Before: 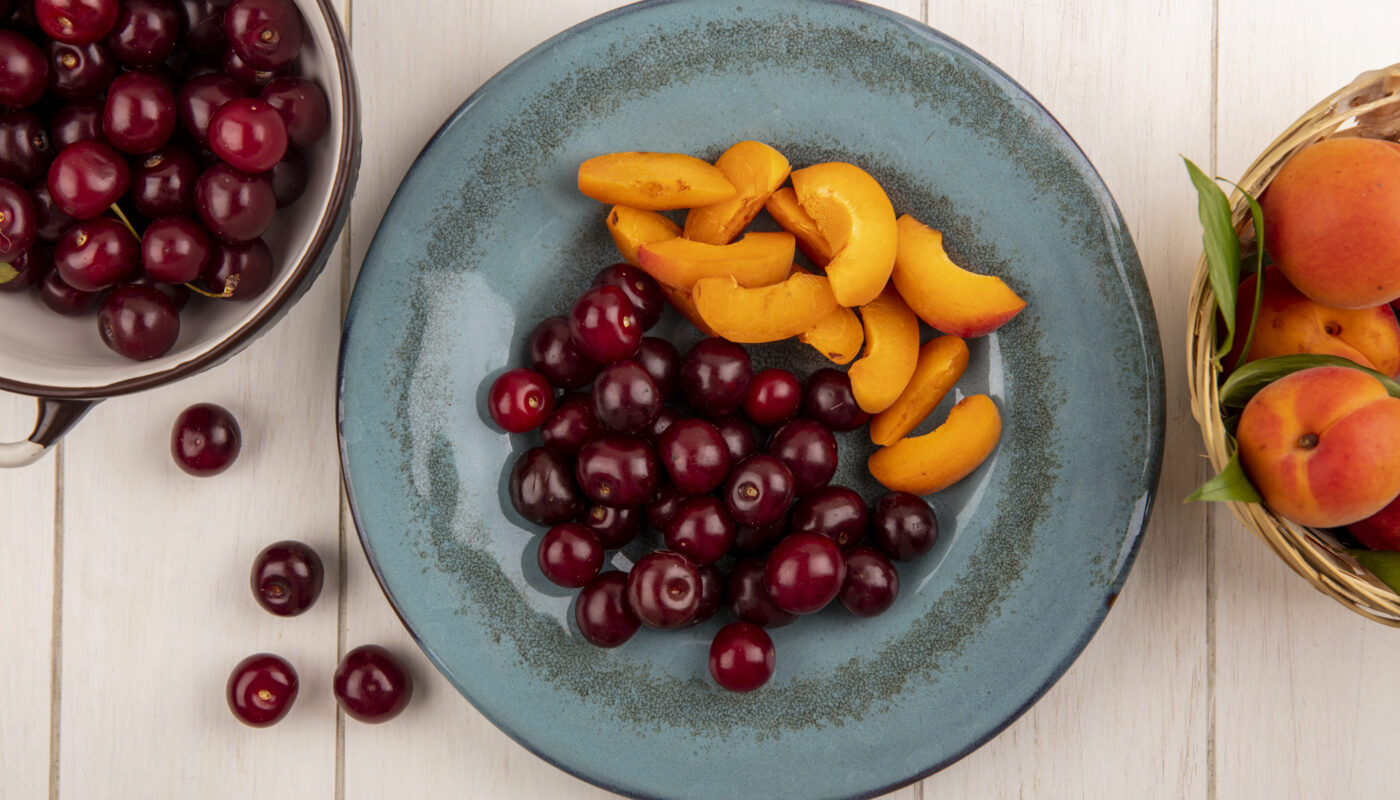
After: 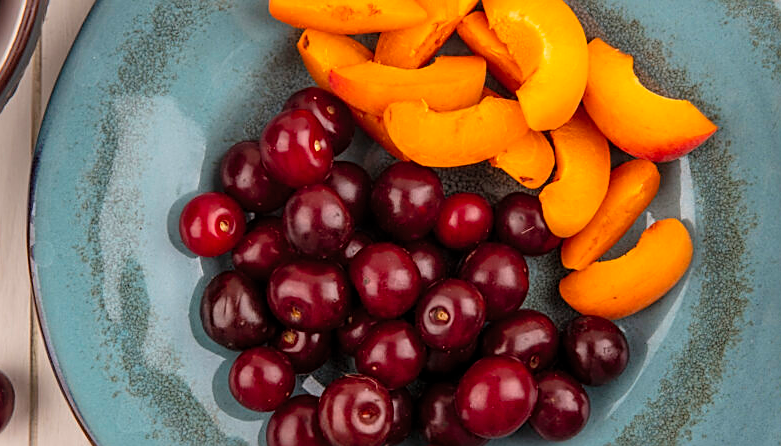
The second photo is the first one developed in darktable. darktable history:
contrast brightness saturation: brightness 0.09, saturation 0.19
sharpen: on, module defaults
crop and rotate: left 22.13%, top 22.054%, right 22.026%, bottom 22.102%
